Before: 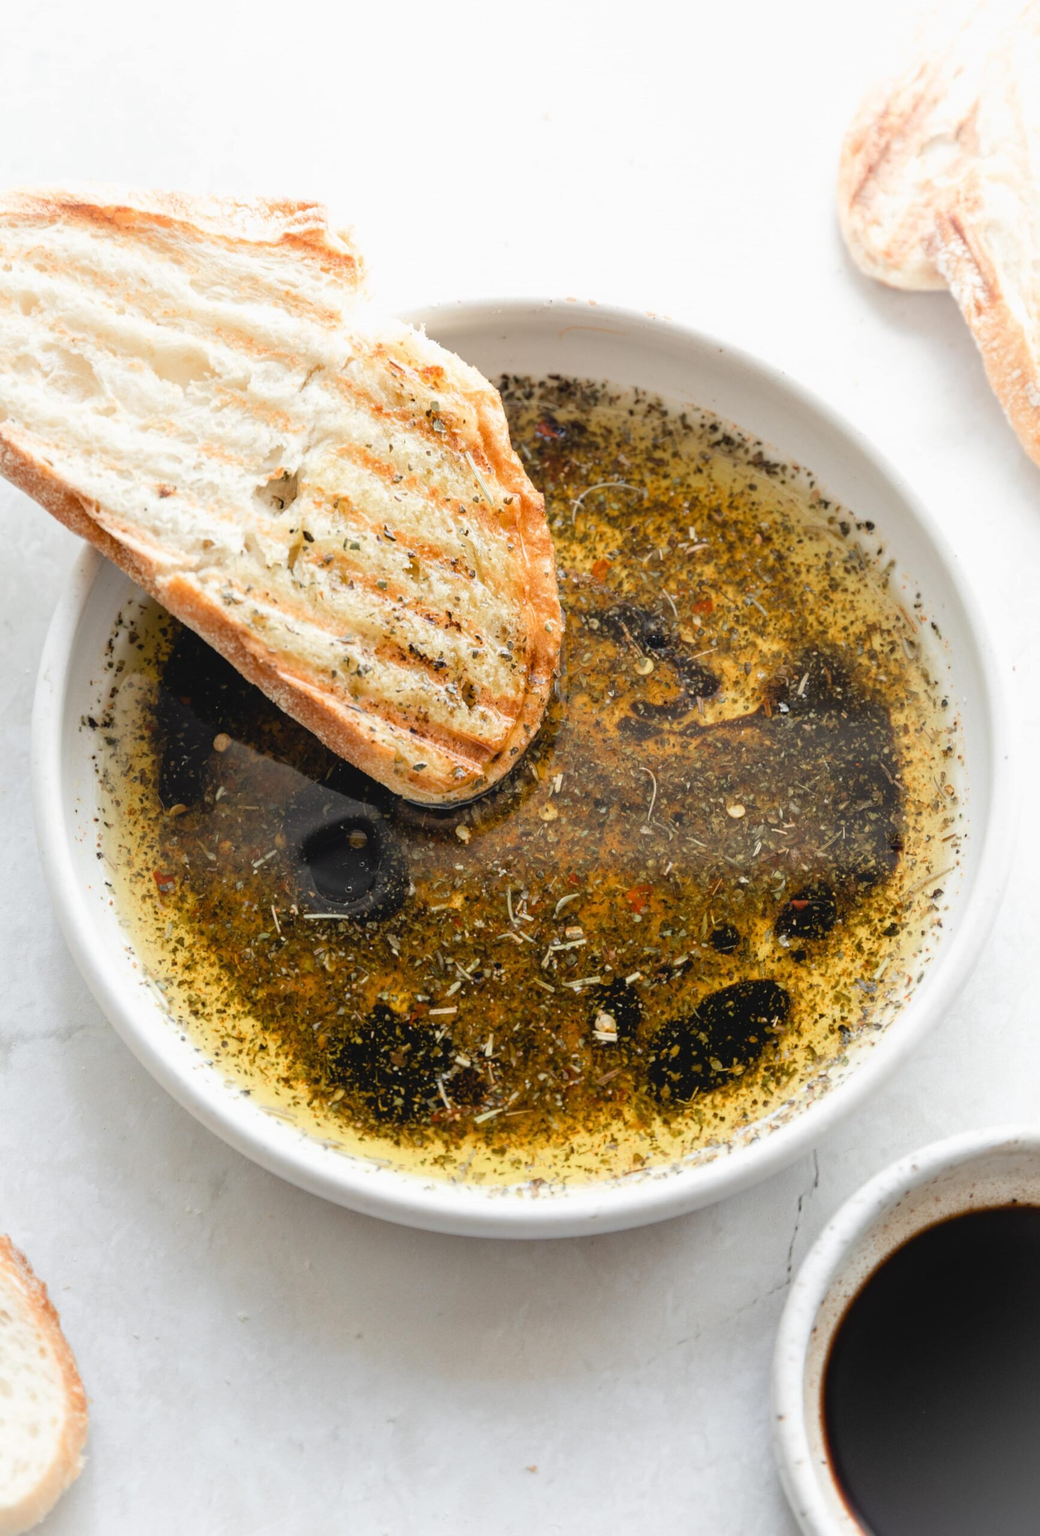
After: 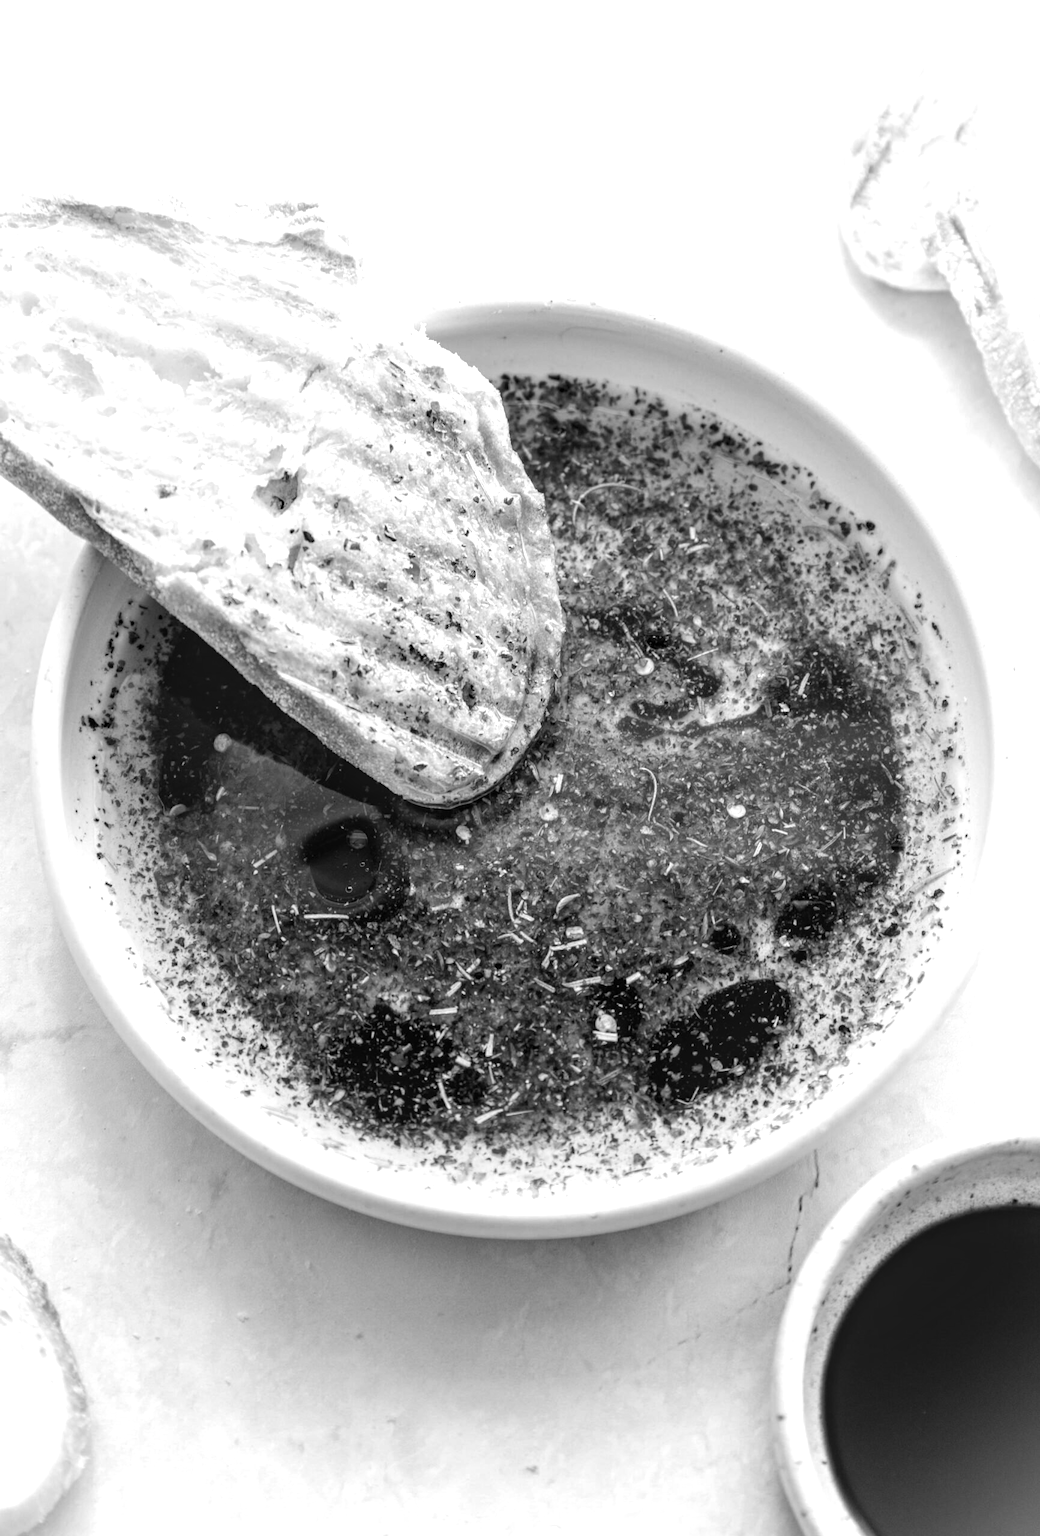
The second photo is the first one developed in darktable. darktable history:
tone equalizer: -8 EV -0.417 EV, -7 EV -0.389 EV, -6 EV -0.333 EV, -5 EV -0.222 EV, -3 EV 0.222 EV, -2 EV 0.333 EV, -1 EV 0.389 EV, +0 EV 0.417 EV, edges refinement/feathering 500, mask exposure compensation -1.57 EV, preserve details no
local contrast: detail 130%
exposure: compensate highlight preservation false
monochrome: on, module defaults
